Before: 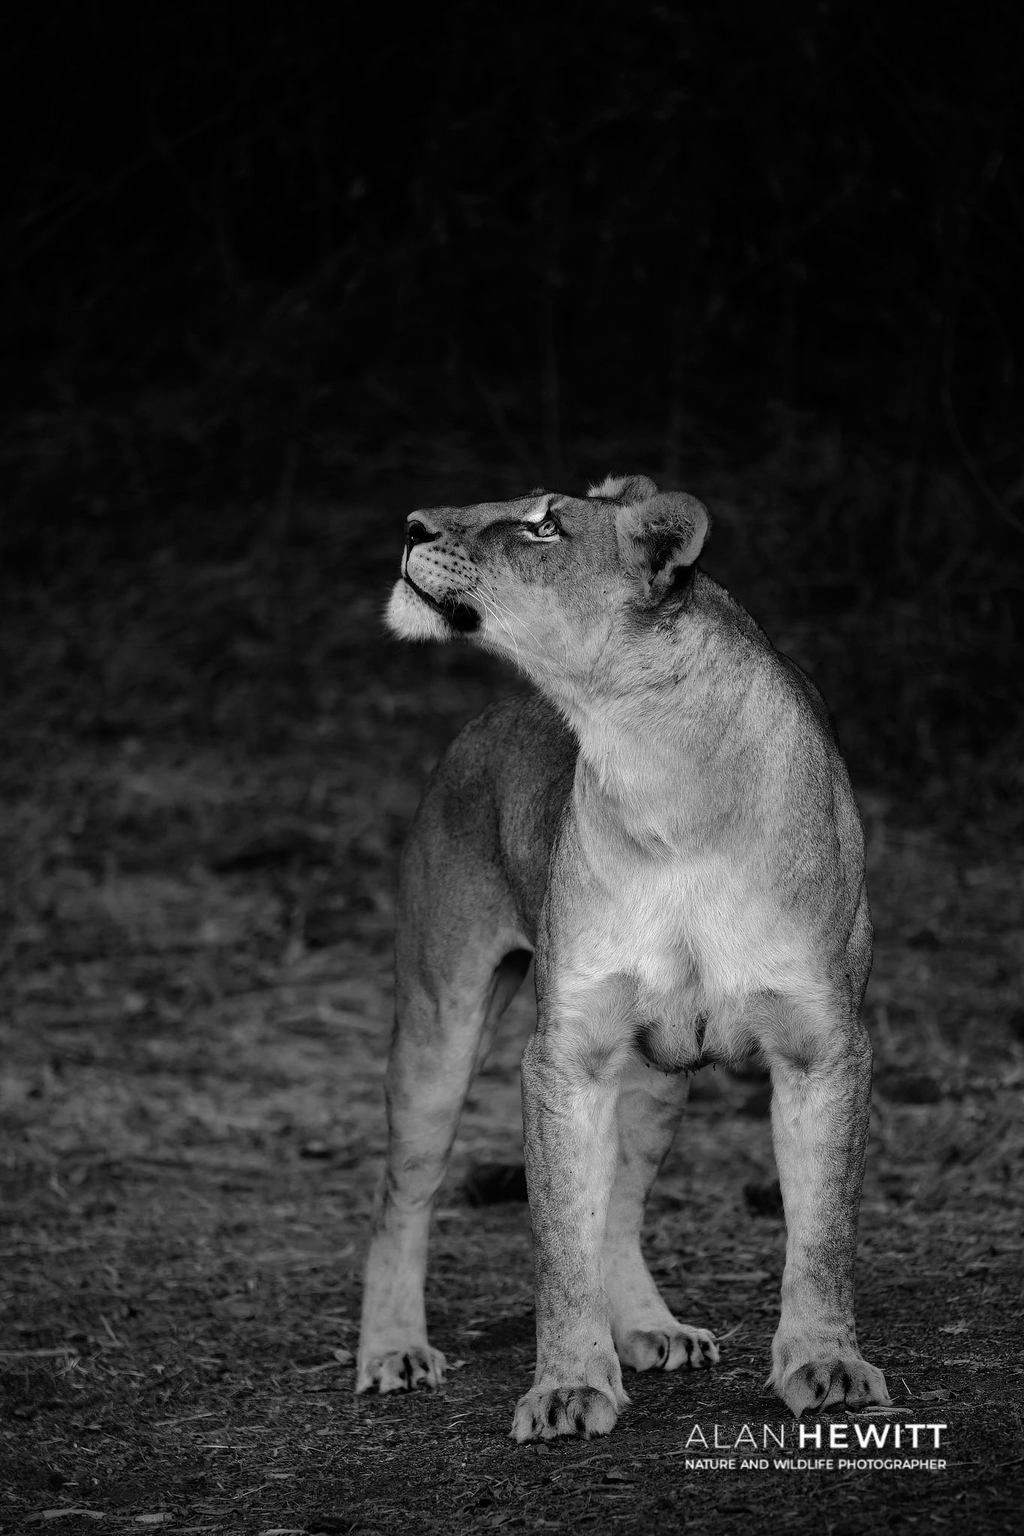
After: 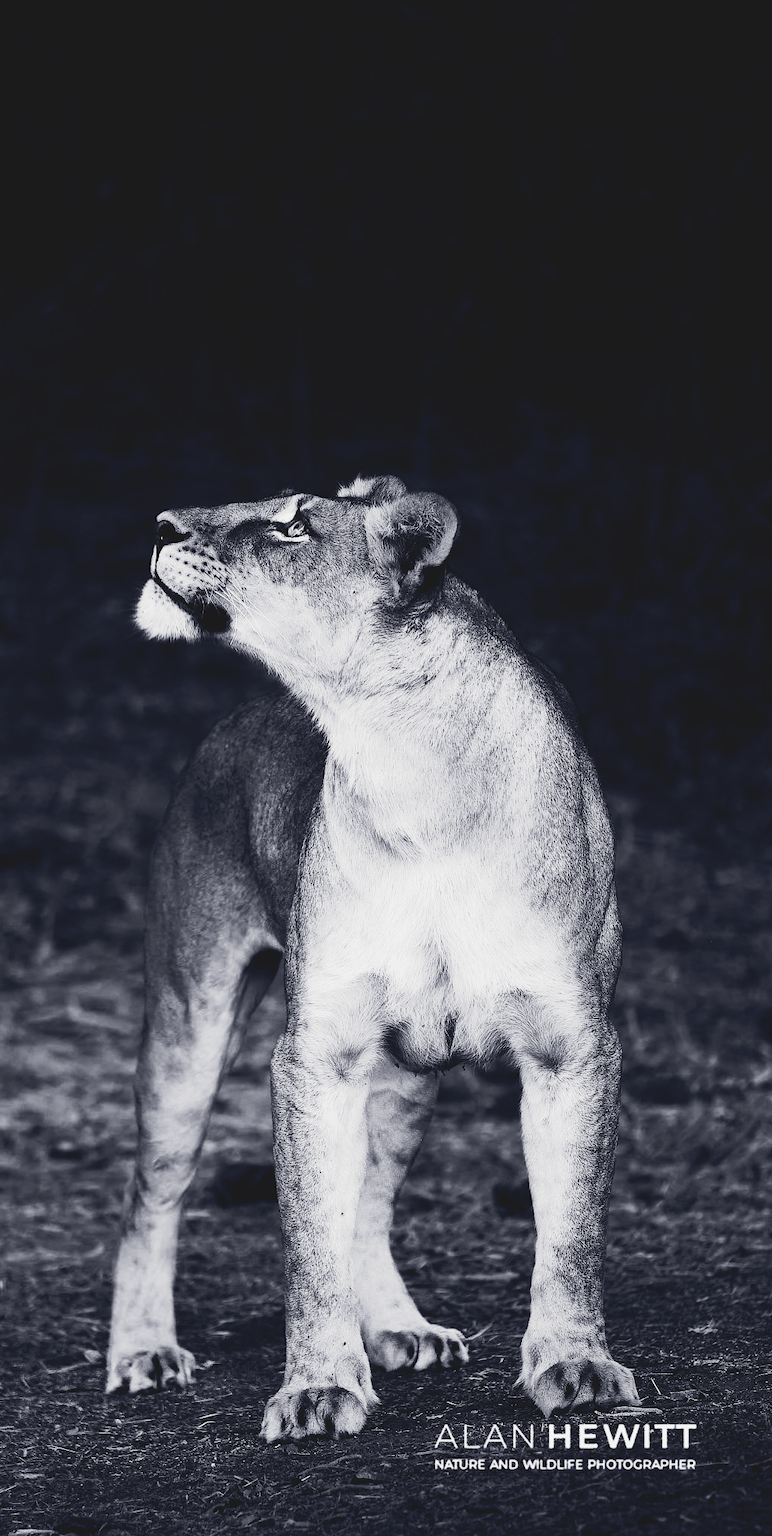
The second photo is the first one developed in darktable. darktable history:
tone curve: curves: ch0 [(0, 0.098) (0.262, 0.324) (0.421, 0.59) (0.54, 0.803) (0.725, 0.922) (0.99, 0.974)], color space Lab, linked channels, preserve colors none
filmic rgb: black relative exposure -8.12 EV, white relative exposure 3.77 EV, hardness 4.42
color balance rgb: shadows lift › luminance -21.824%, shadows lift › chroma 6.581%, shadows lift › hue 269.48°, linear chroma grading › shadows -1.807%, linear chroma grading › highlights -14.21%, linear chroma grading › global chroma -9.41%, linear chroma grading › mid-tones -9.702%, perceptual saturation grading › global saturation 25.045%, global vibrance 20%
crop and rotate: left 24.522%
